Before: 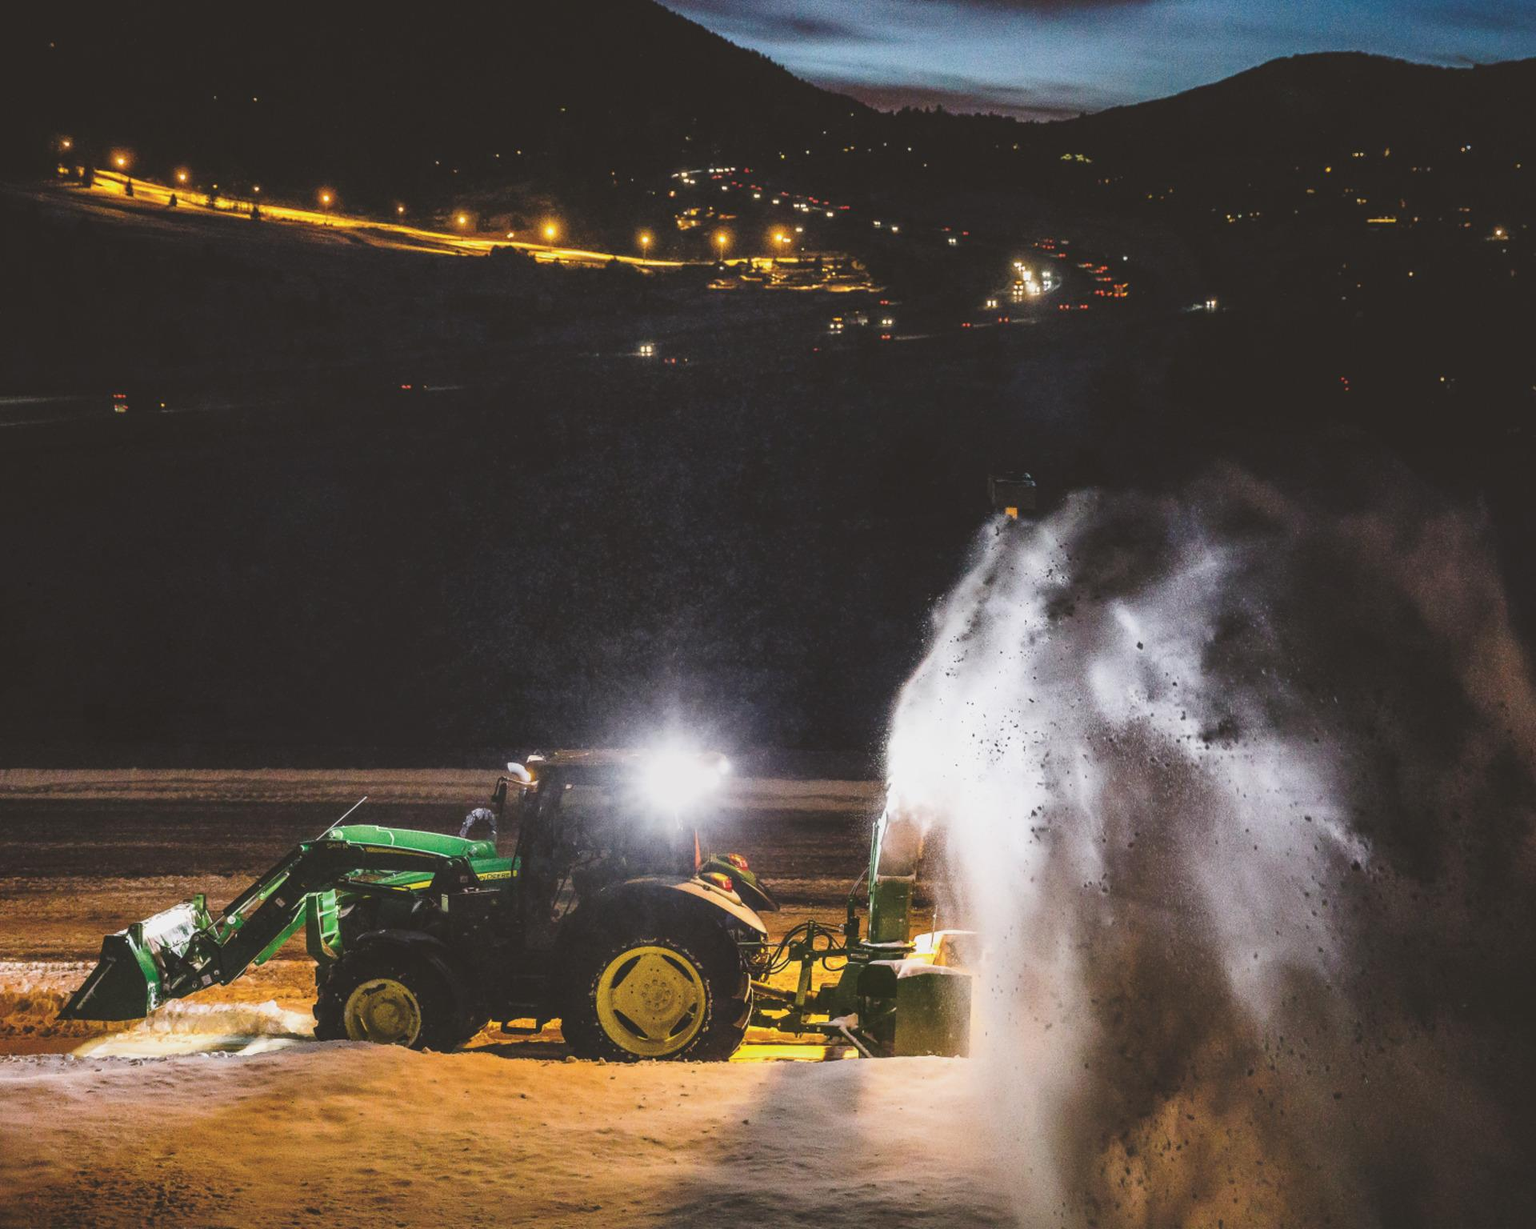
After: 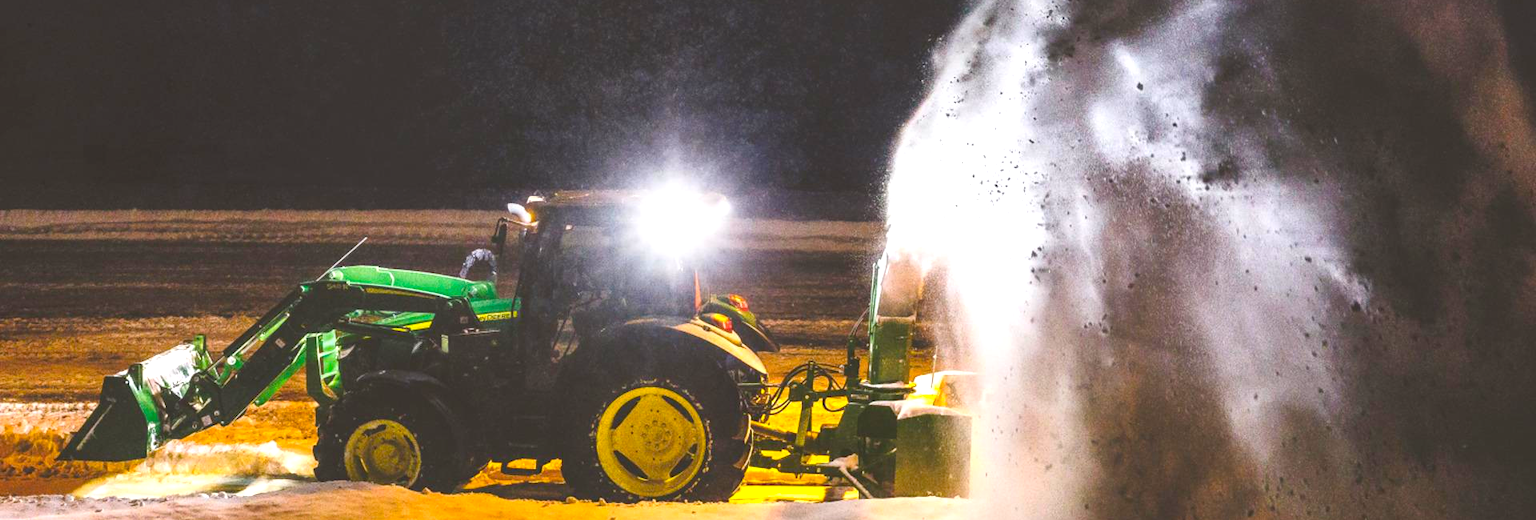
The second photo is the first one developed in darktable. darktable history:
color balance rgb: linear chroma grading › global chroma 25.331%, perceptual saturation grading › global saturation 0.499%, global vibrance 20%
exposure: black level correction -0.001, exposure 0.545 EV, compensate highlight preservation false
crop: top 45.517%, bottom 12.131%
base curve: curves: ch0 [(0, 0) (0.283, 0.295) (1, 1)], preserve colors none
